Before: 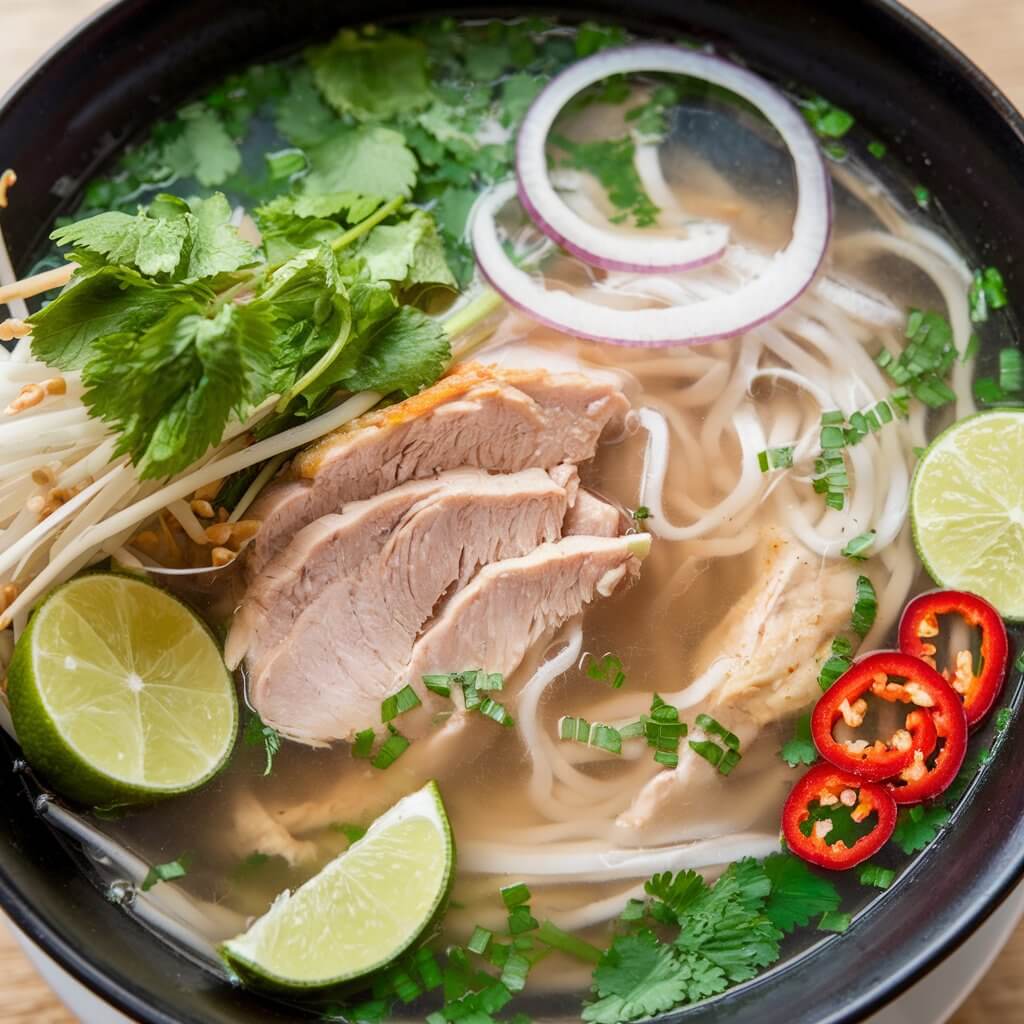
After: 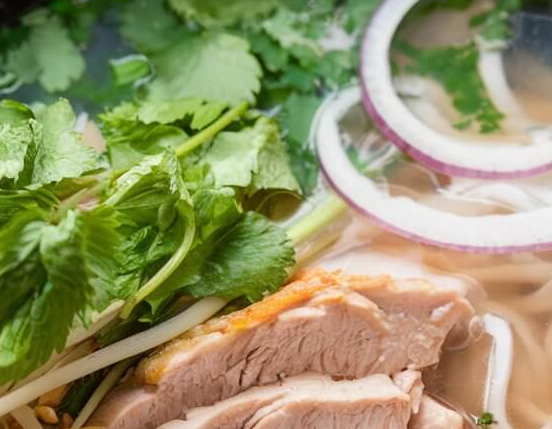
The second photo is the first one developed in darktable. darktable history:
crop: left 15.317%, top 9.233%, right 30.693%, bottom 48.814%
